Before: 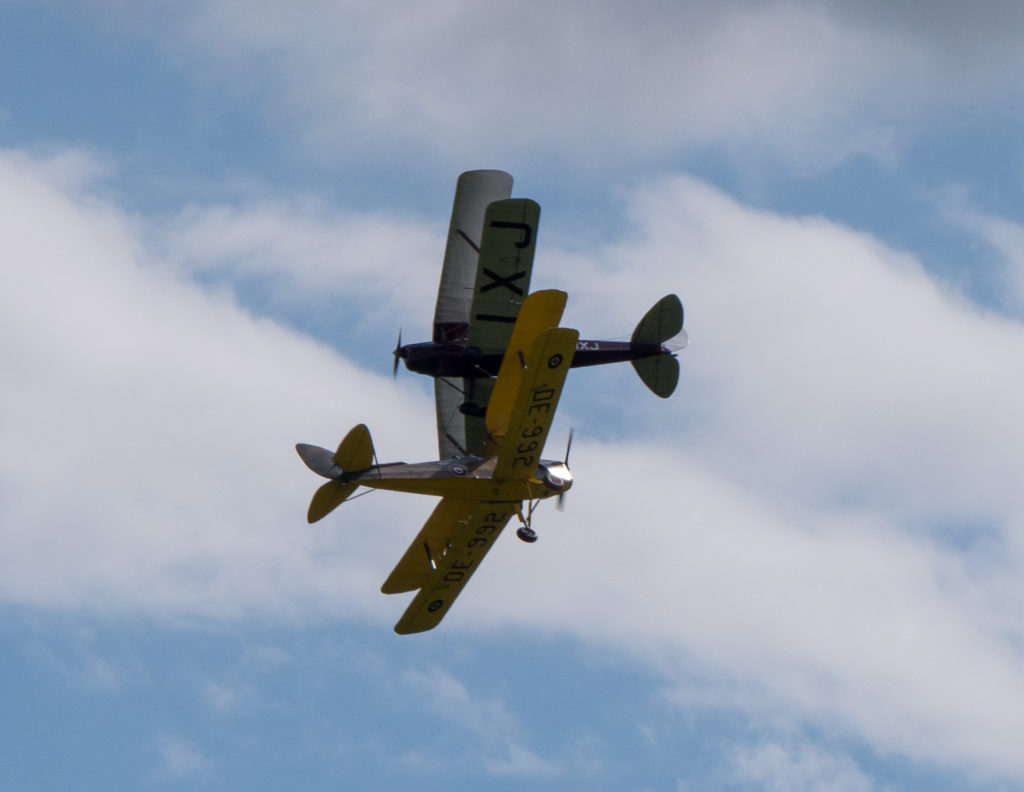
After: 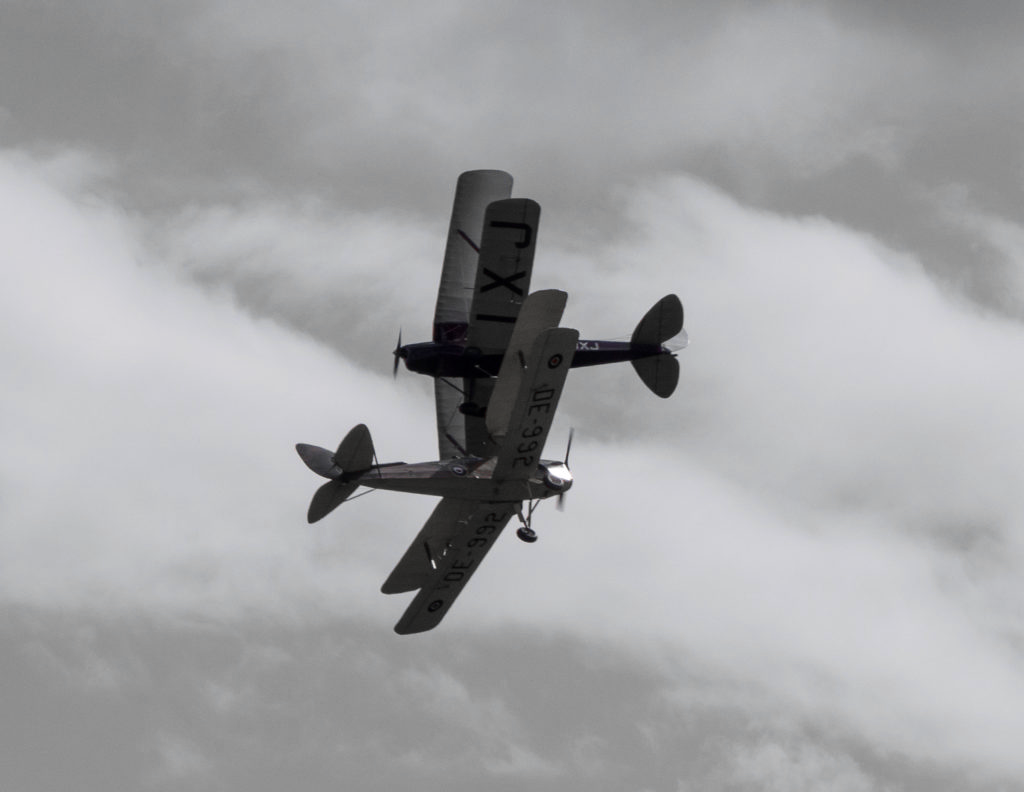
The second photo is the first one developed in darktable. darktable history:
color zones: curves: ch0 [(0, 0.278) (0.143, 0.5) (0.286, 0.5) (0.429, 0.5) (0.571, 0.5) (0.714, 0.5) (0.857, 0.5) (1, 0.5)]; ch1 [(0, 1) (0.143, 0.165) (0.286, 0) (0.429, 0) (0.571, 0) (0.714, 0) (0.857, 0.5) (1, 0.5)]; ch2 [(0, 0.508) (0.143, 0.5) (0.286, 0.5) (0.429, 0.5) (0.571, 0.5) (0.714, 0.5) (0.857, 0.5) (1, 0.5)]
contrast brightness saturation: contrast 0.08, saturation 0.02
tone curve: curves: ch0 [(0, 0) (0.161, 0.144) (0.501, 0.497) (1, 1)], color space Lab, linked channels, preserve colors none
